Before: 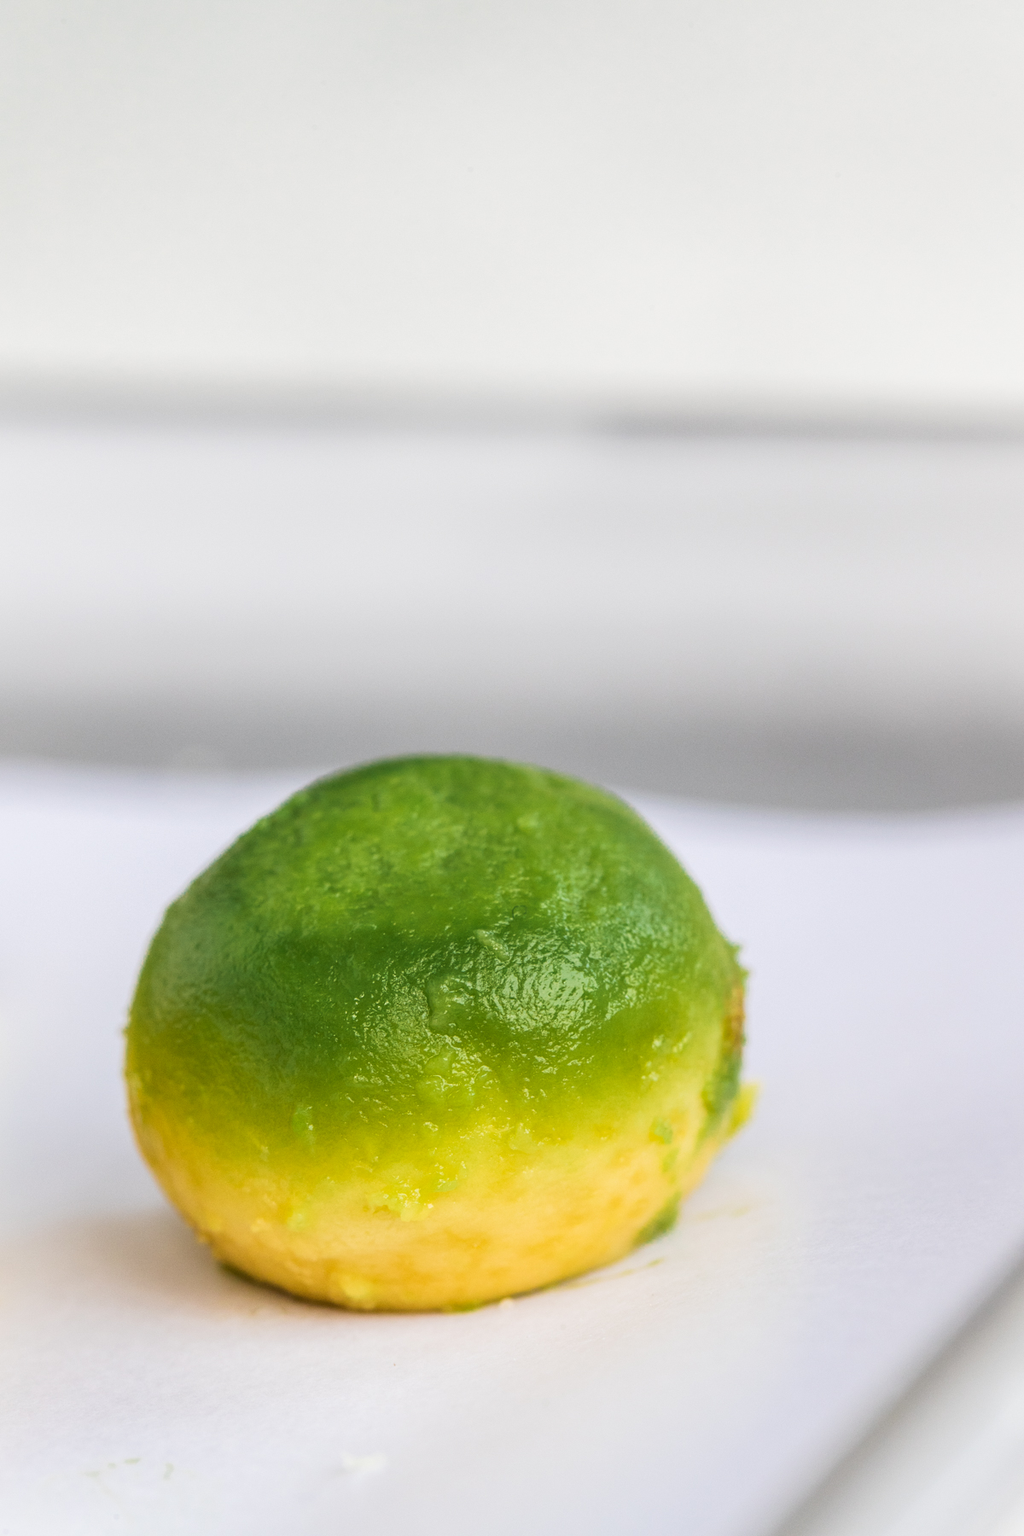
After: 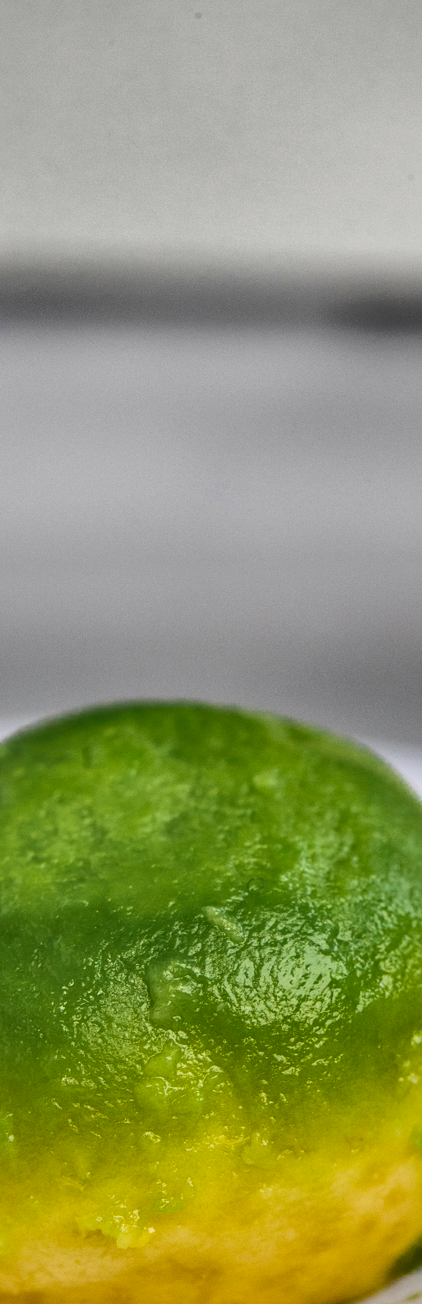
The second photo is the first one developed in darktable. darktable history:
crop and rotate: left 29.476%, top 10.214%, right 35.32%, bottom 17.333%
shadows and highlights: shadows 24.5, highlights -78.15, soften with gaussian
local contrast: mode bilateral grid, contrast 20, coarseness 50, detail 120%, midtone range 0.2
